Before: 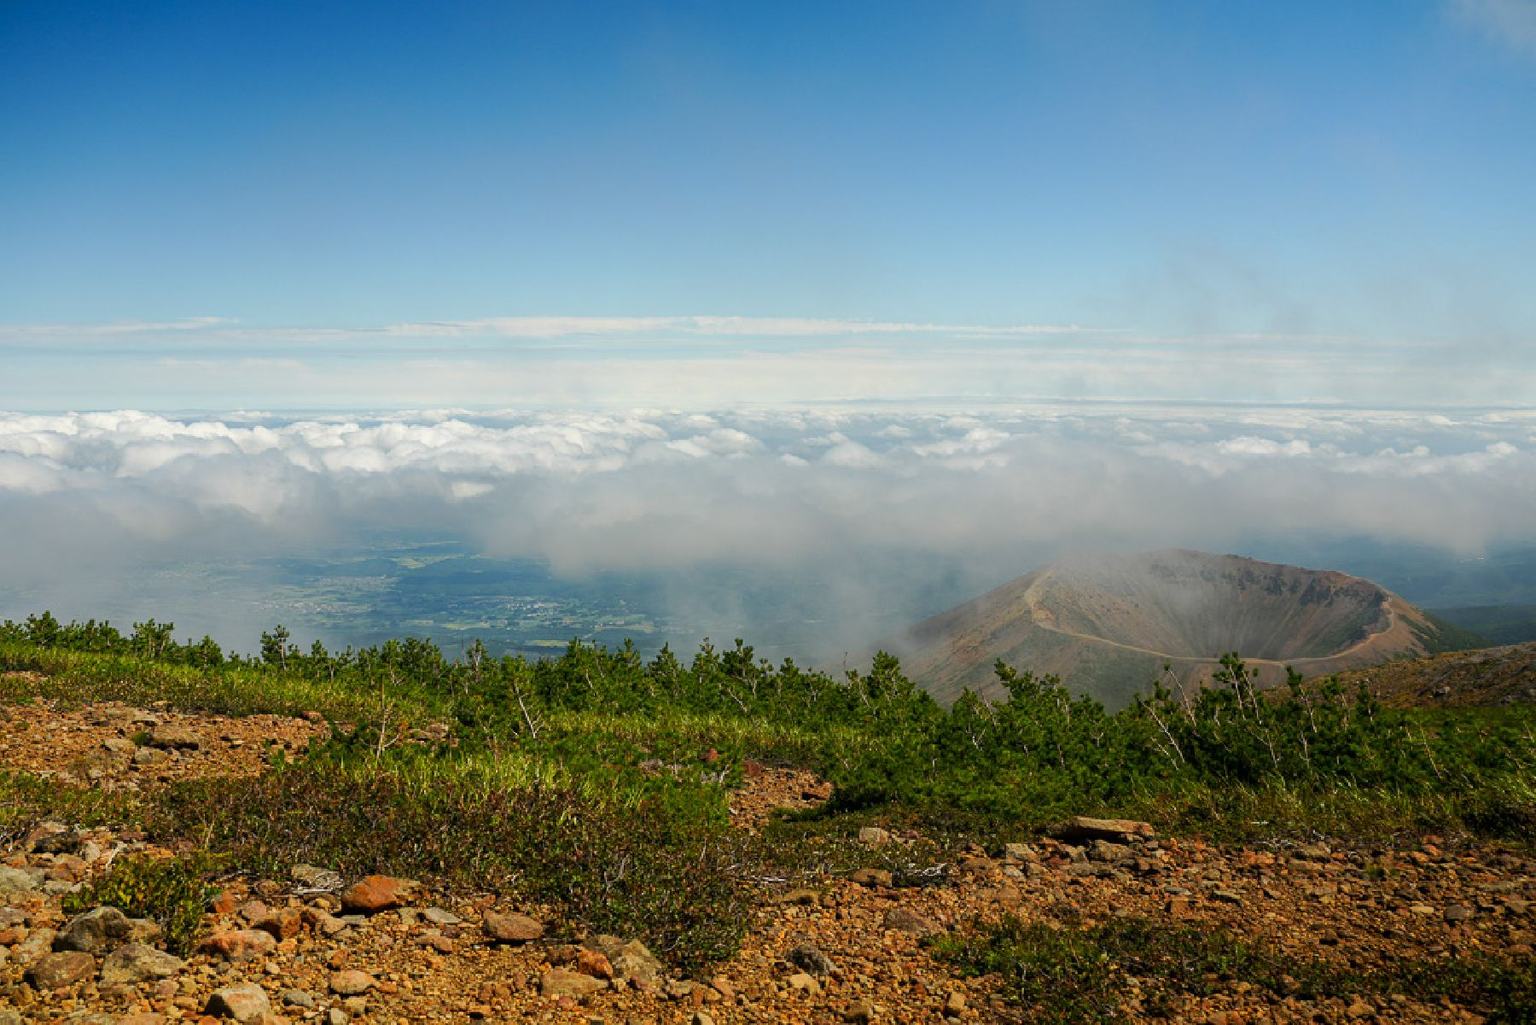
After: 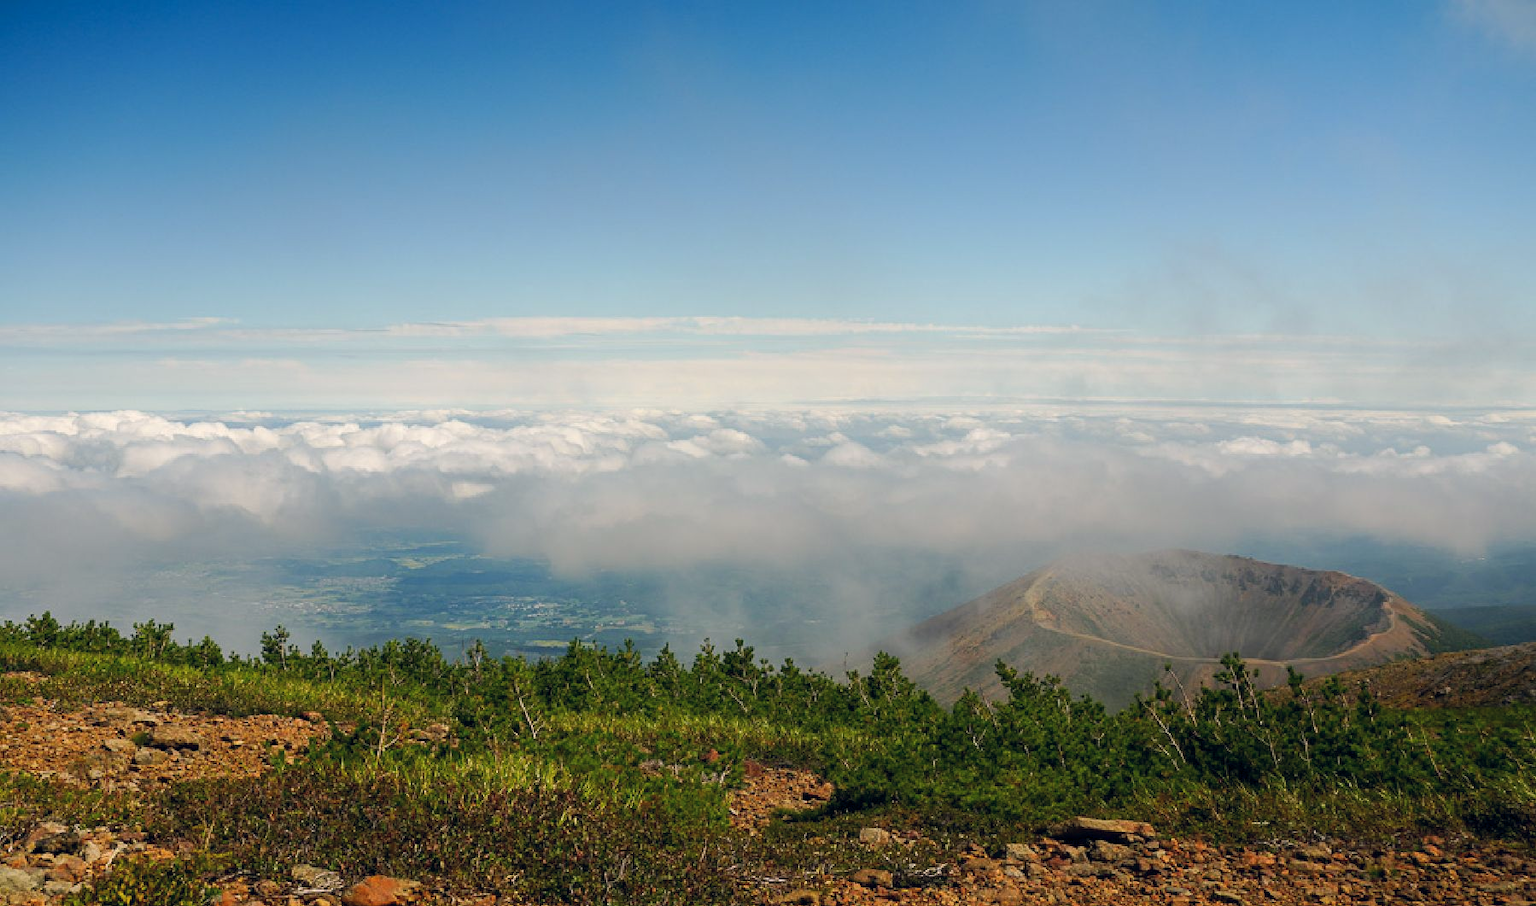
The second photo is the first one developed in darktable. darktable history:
crop and rotate: top 0%, bottom 11.49%
color balance rgb: shadows lift › hue 87.51°, highlights gain › chroma 1.62%, highlights gain › hue 55.1°, global offset › chroma 0.06%, global offset › hue 253.66°, linear chroma grading › global chroma 0.5%
